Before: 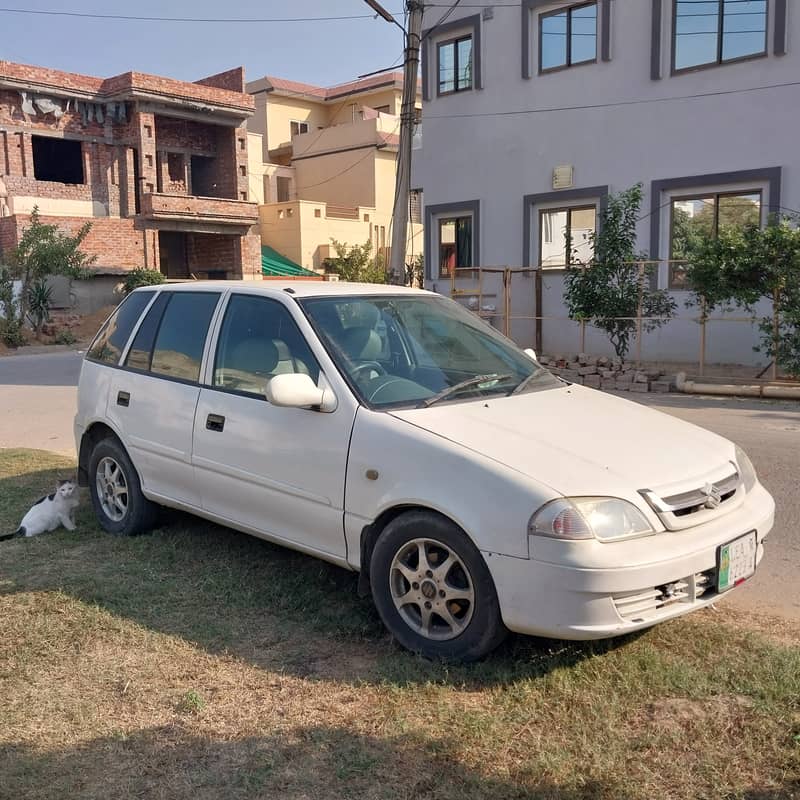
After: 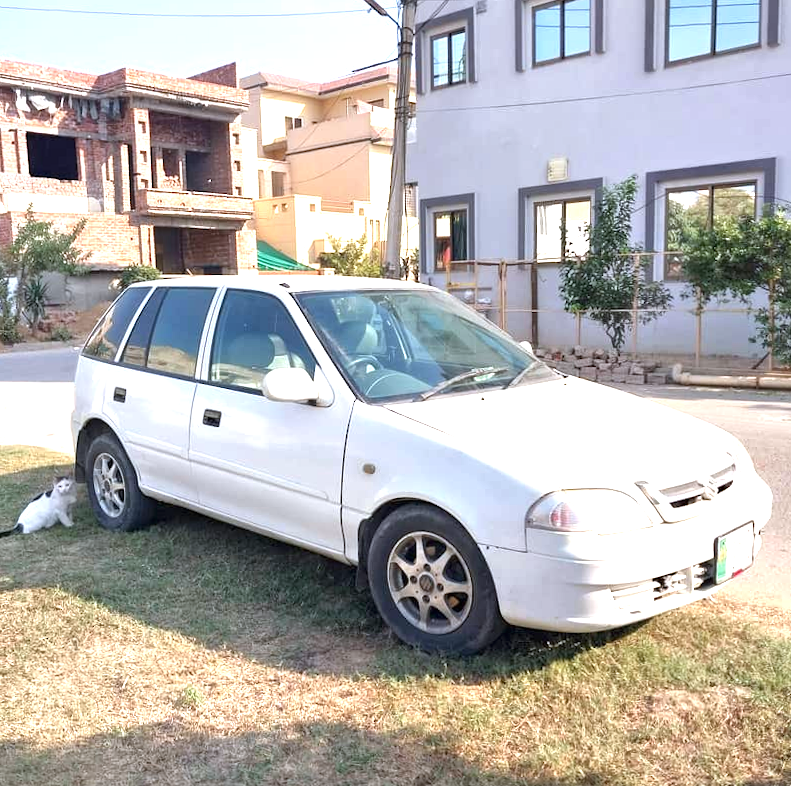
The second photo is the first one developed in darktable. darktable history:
exposure: black level correction 0, exposure 1.388 EV, compensate exposure bias true, compensate highlight preservation false
white balance: red 0.974, blue 1.044
rotate and perspective: rotation -0.45°, automatic cropping original format, crop left 0.008, crop right 0.992, crop top 0.012, crop bottom 0.988
